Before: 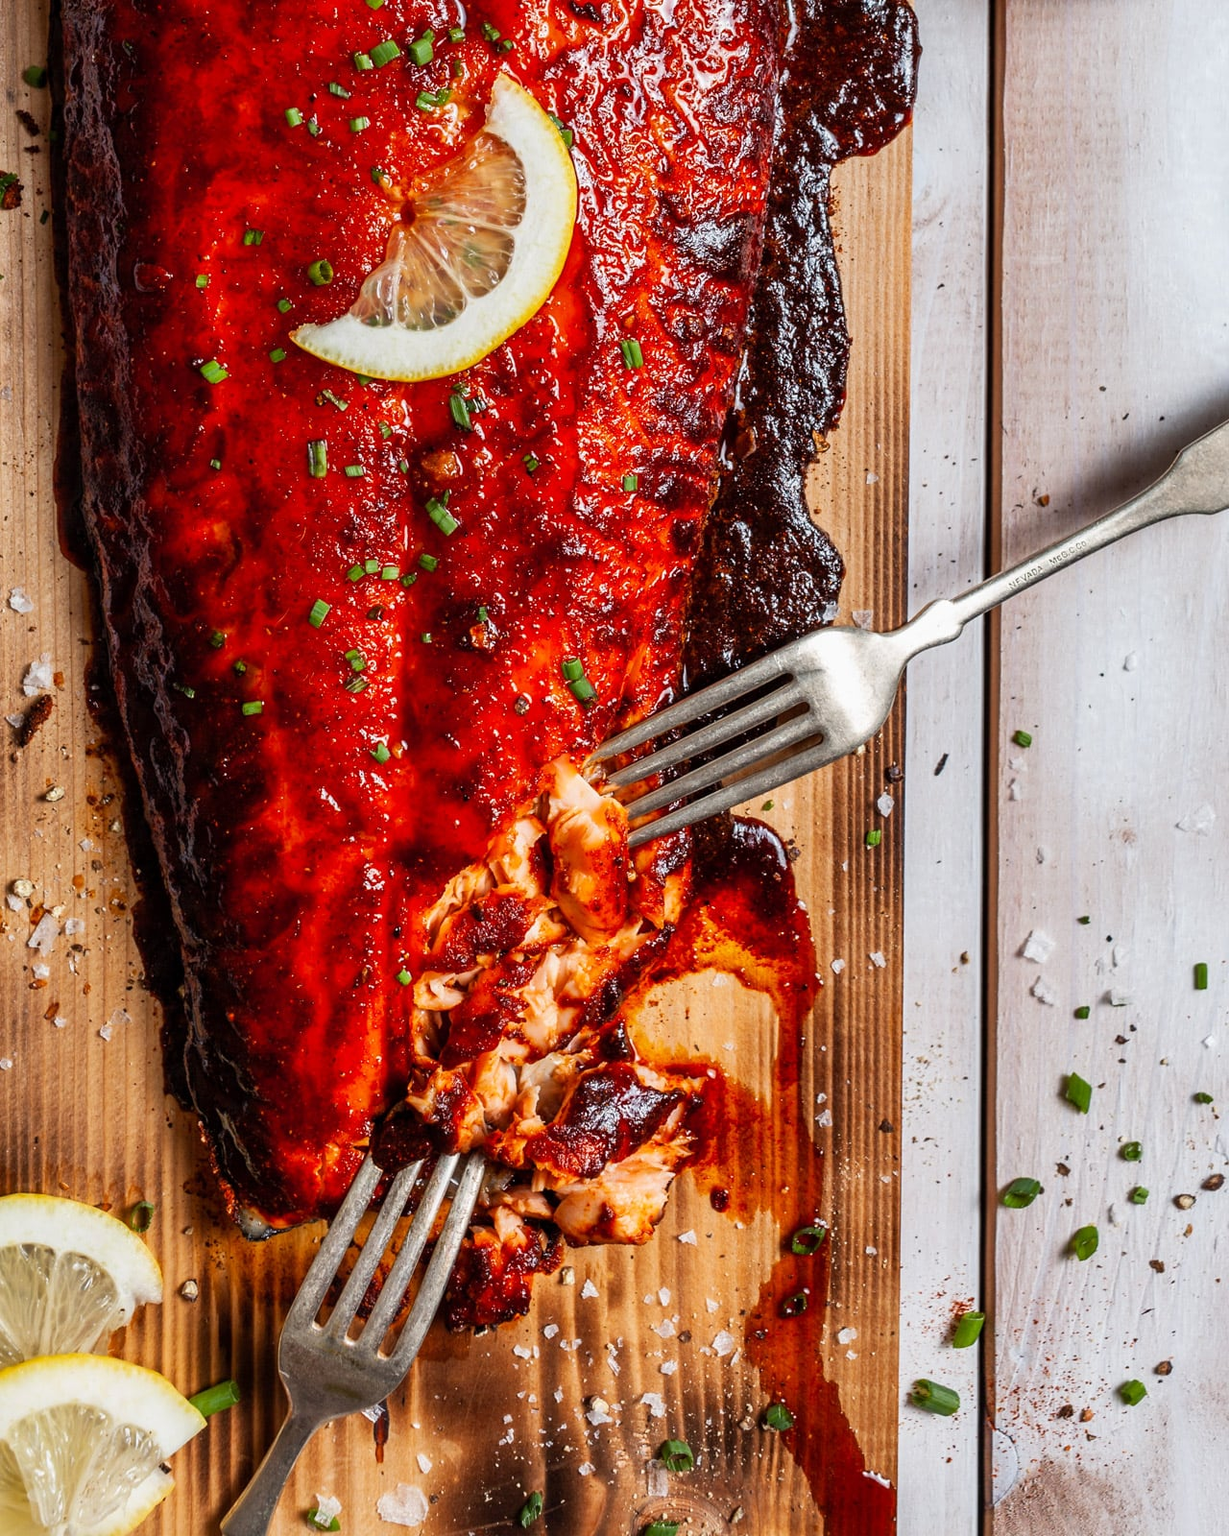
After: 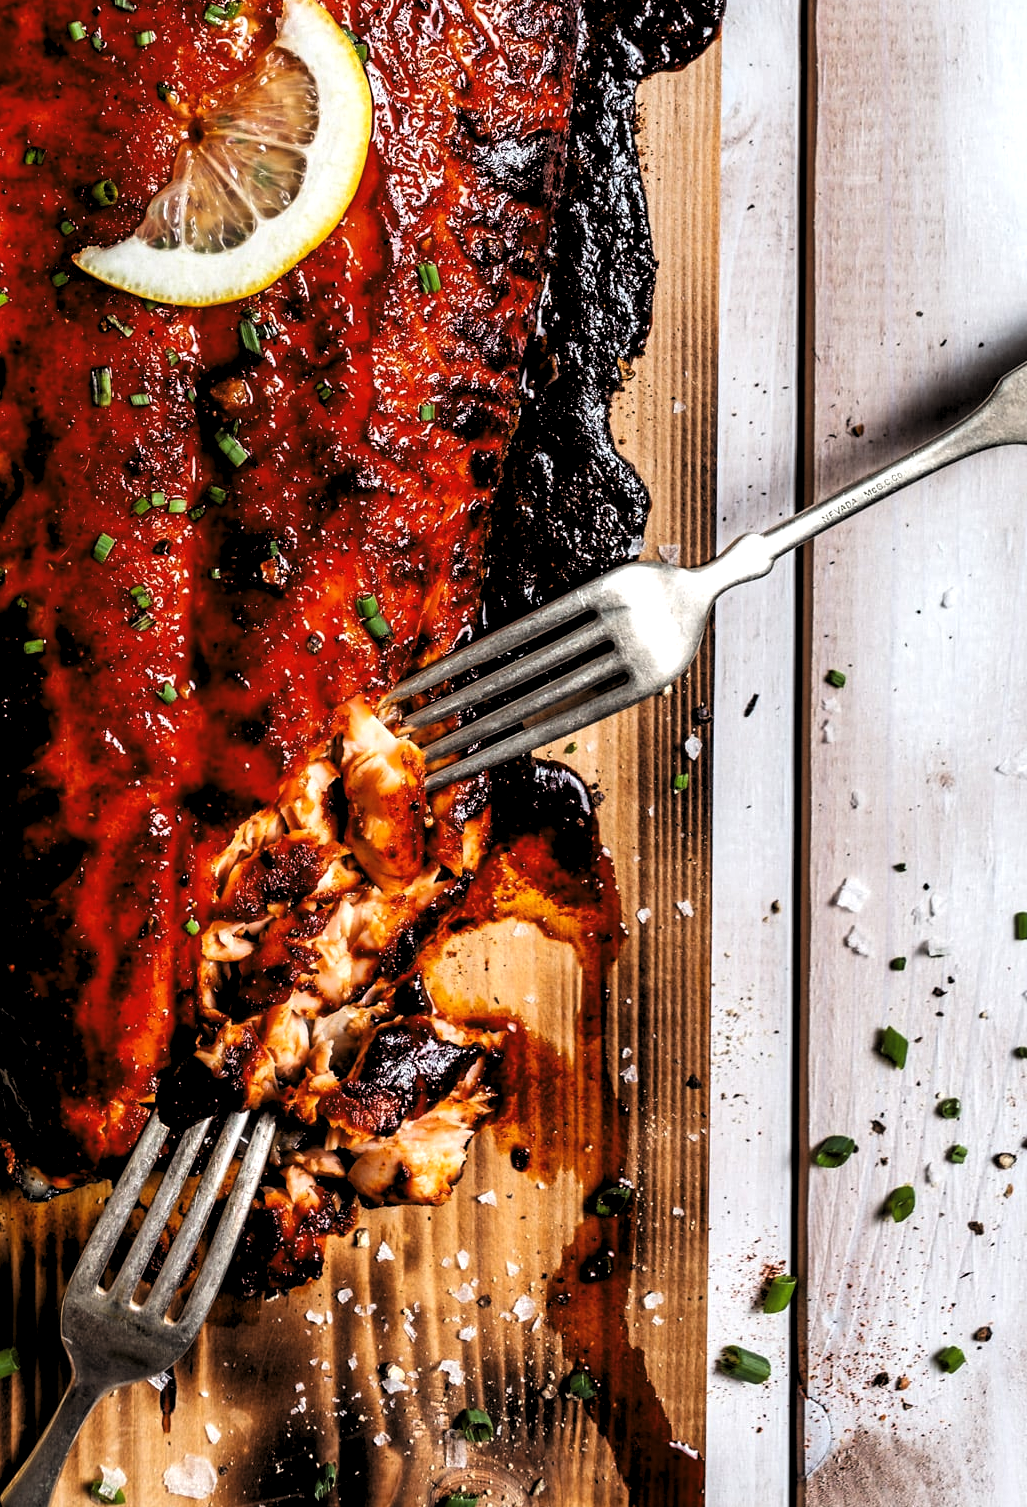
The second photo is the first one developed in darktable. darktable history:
crop and rotate: left 17.959%, top 5.771%, right 1.742%
levels: levels [0.182, 0.542, 0.902]
